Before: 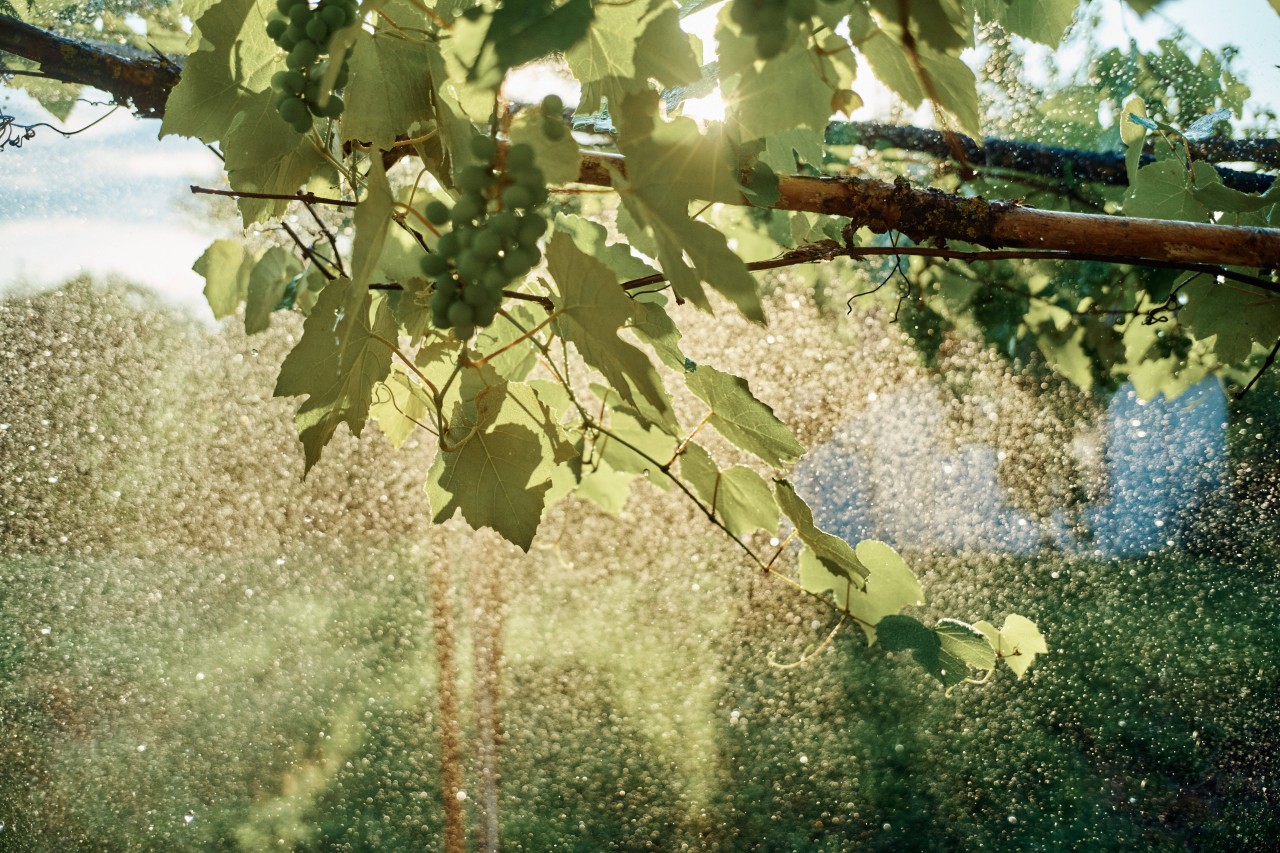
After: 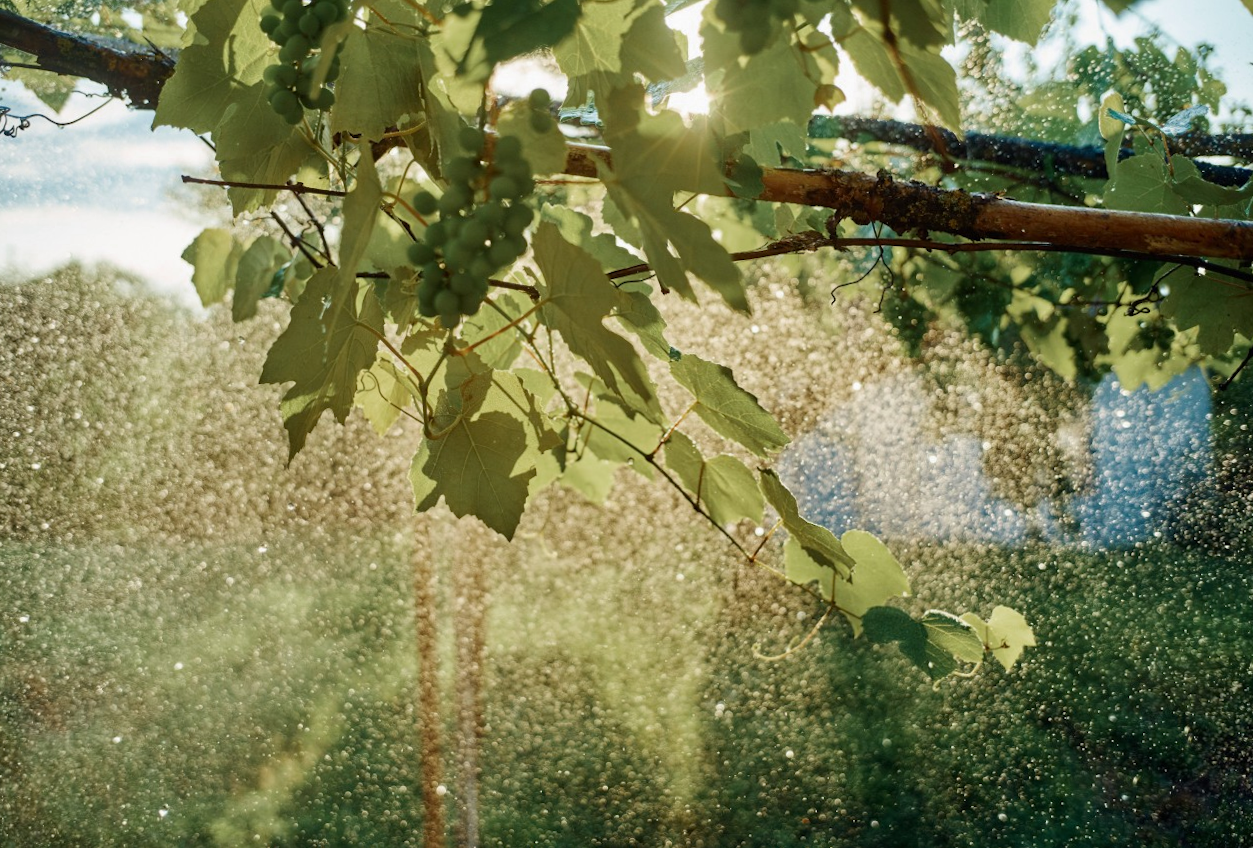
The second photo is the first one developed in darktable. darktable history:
color zones: curves: ch0 [(0, 0.425) (0.143, 0.422) (0.286, 0.42) (0.429, 0.419) (0.571, 0.419) (0.714, 0.42) (0.857, 0.422) (1, 0.425)]
rotate and perspective: rotation 0.226°, lens shift (vertical) -0.042, crop left 0.023, crop right 0.982, crop top 0.006, crop bottom 0.994
